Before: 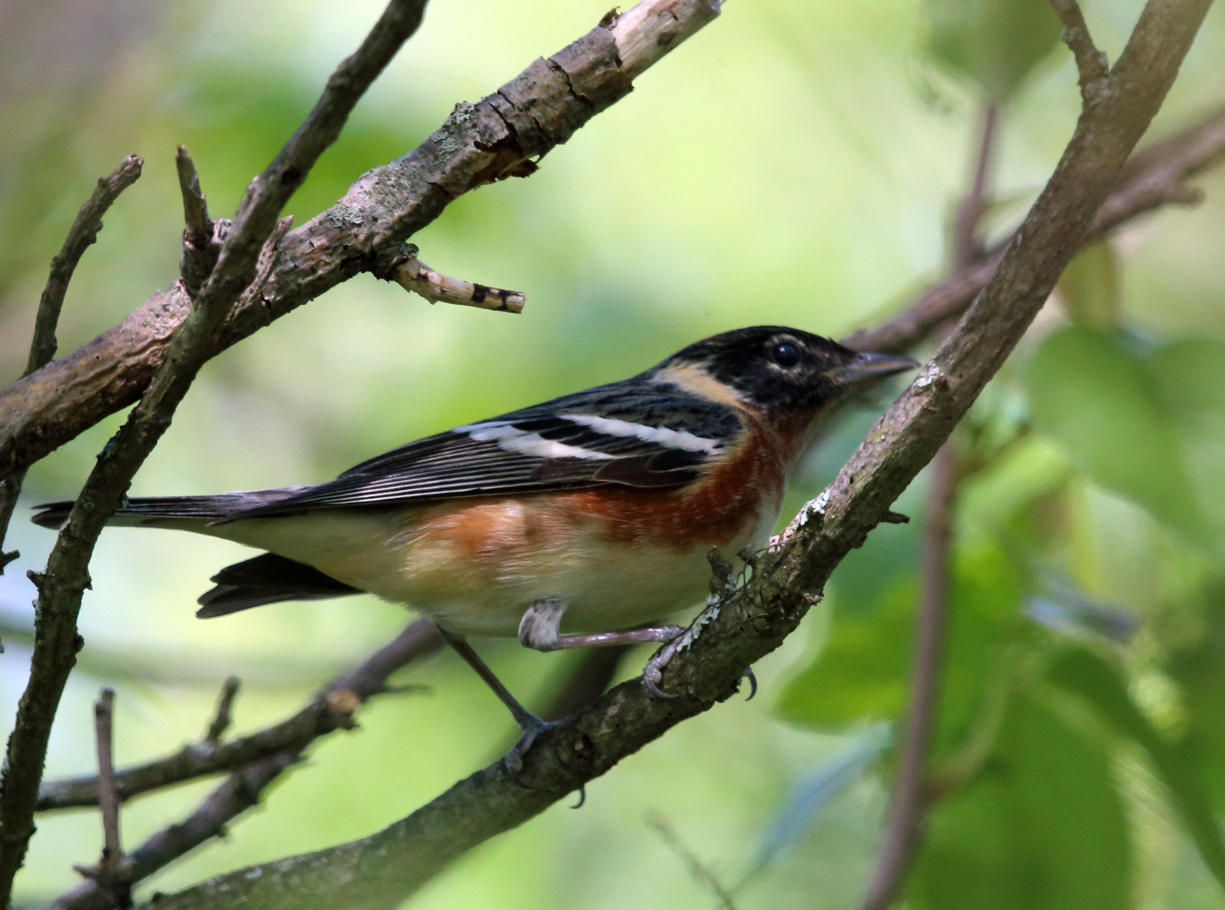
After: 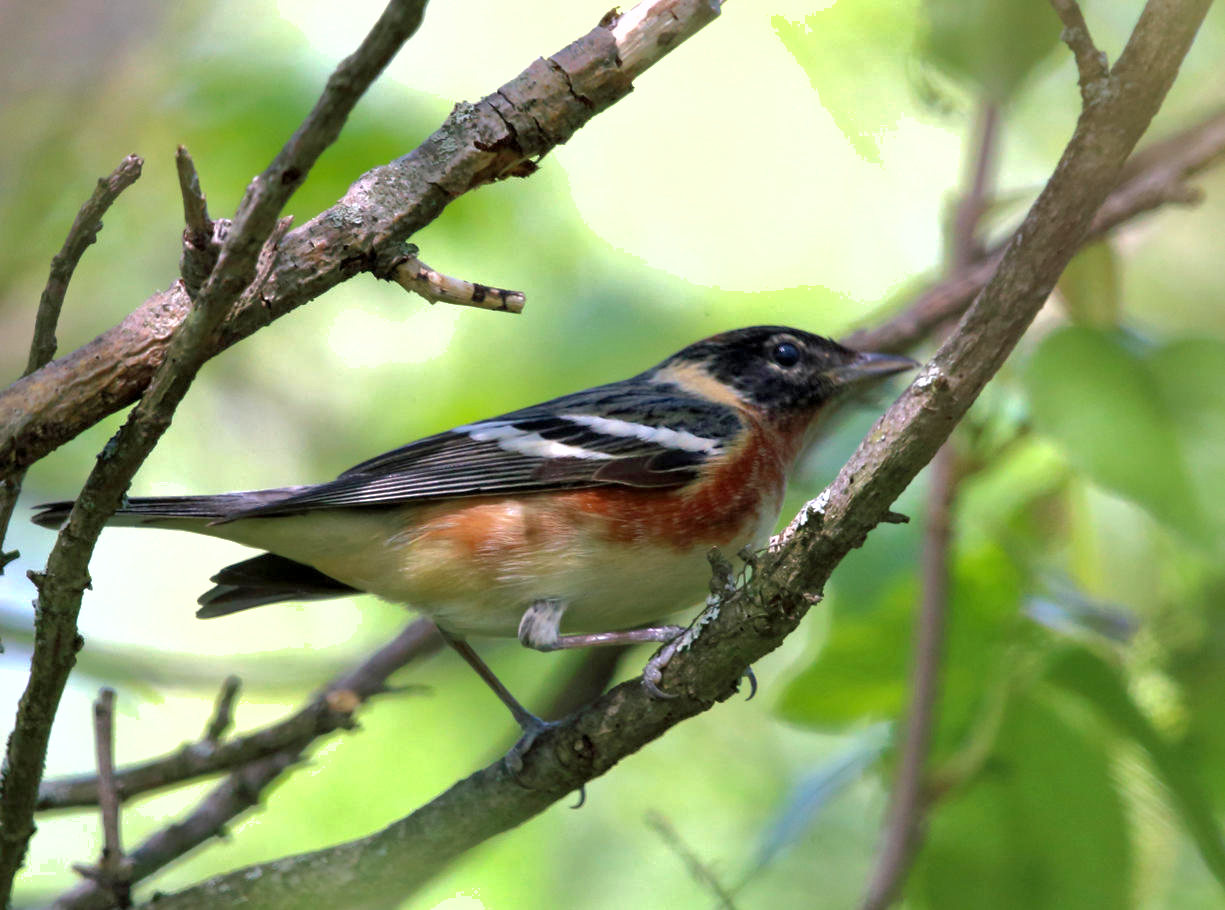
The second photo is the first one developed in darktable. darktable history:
exposure: black level correction 0.001, exposure 0.5 EV, compensate exposure bias true, compensate highlight preservation false
shadows and highlights: on, module defaults
